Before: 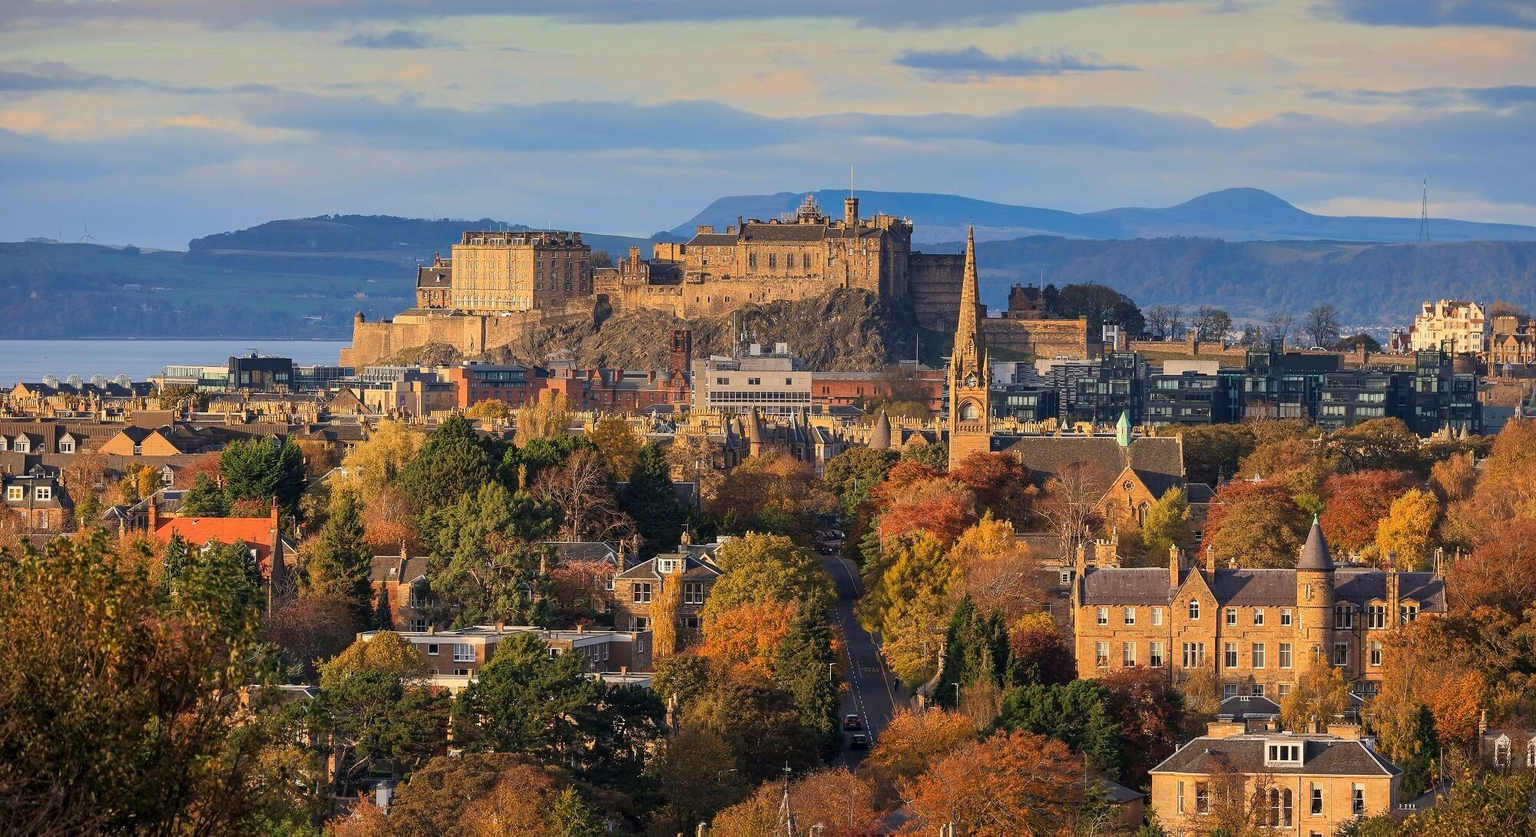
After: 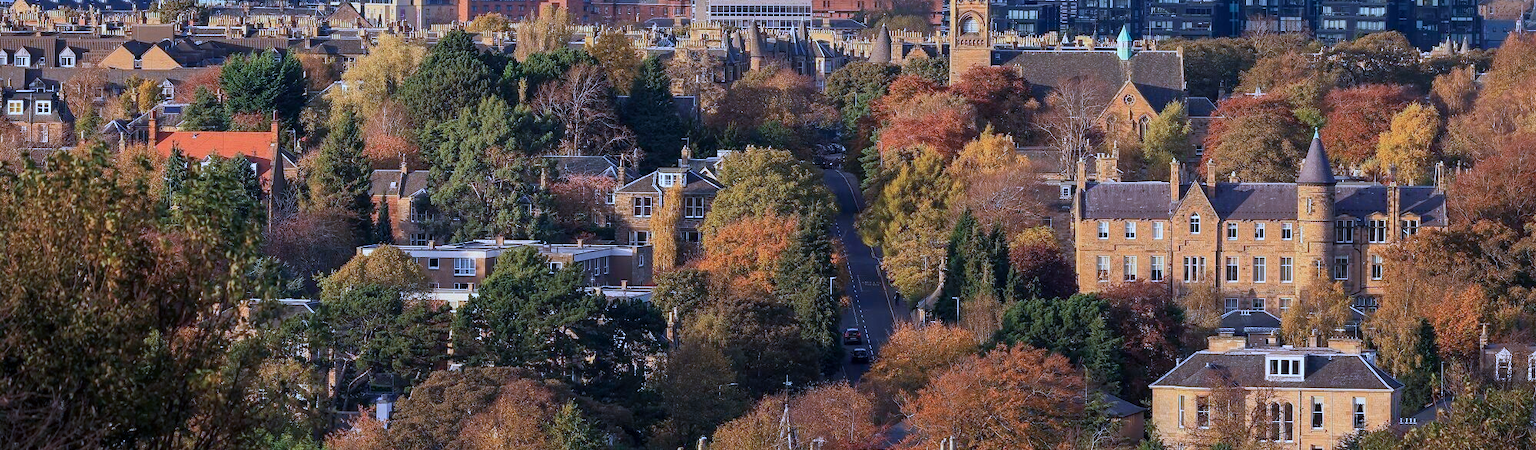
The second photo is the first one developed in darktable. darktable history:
tone equalizer: on, module defaults
white balance: red 0.98, blue 1.034
color calibration: illuminant as shot in camera, adaptation linear Bradford (ICC v4), x 0.406, y 0.405, temperature 3570.35 K, saturation algorithm version 1 (2020)
crop and rotate: top 46.237%
